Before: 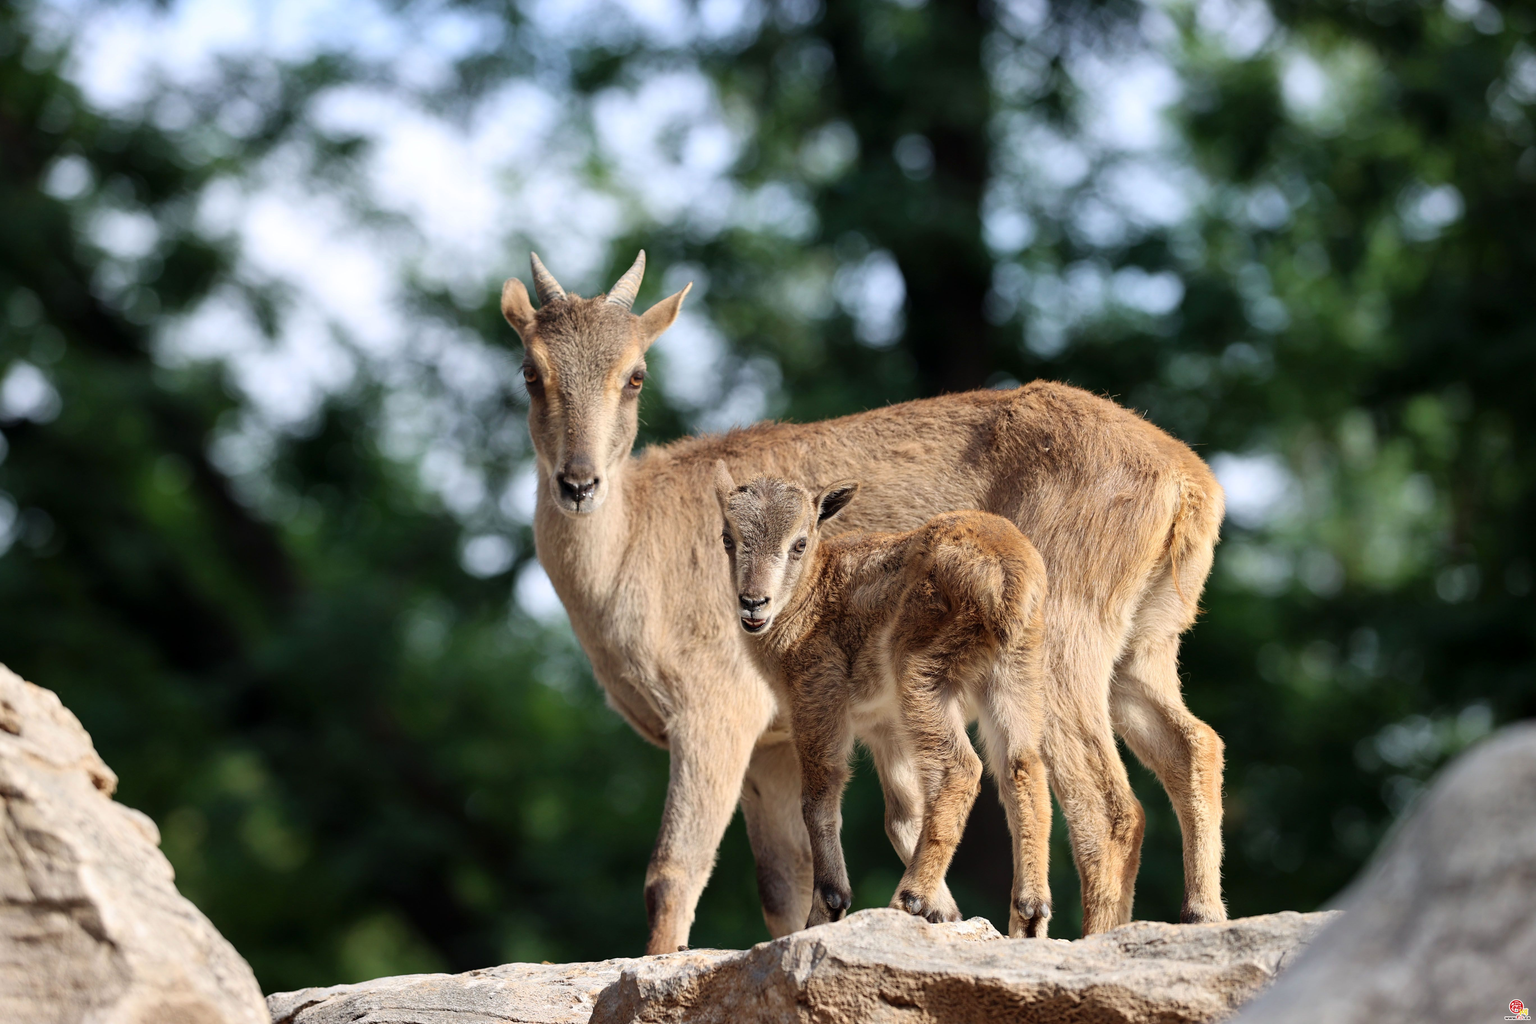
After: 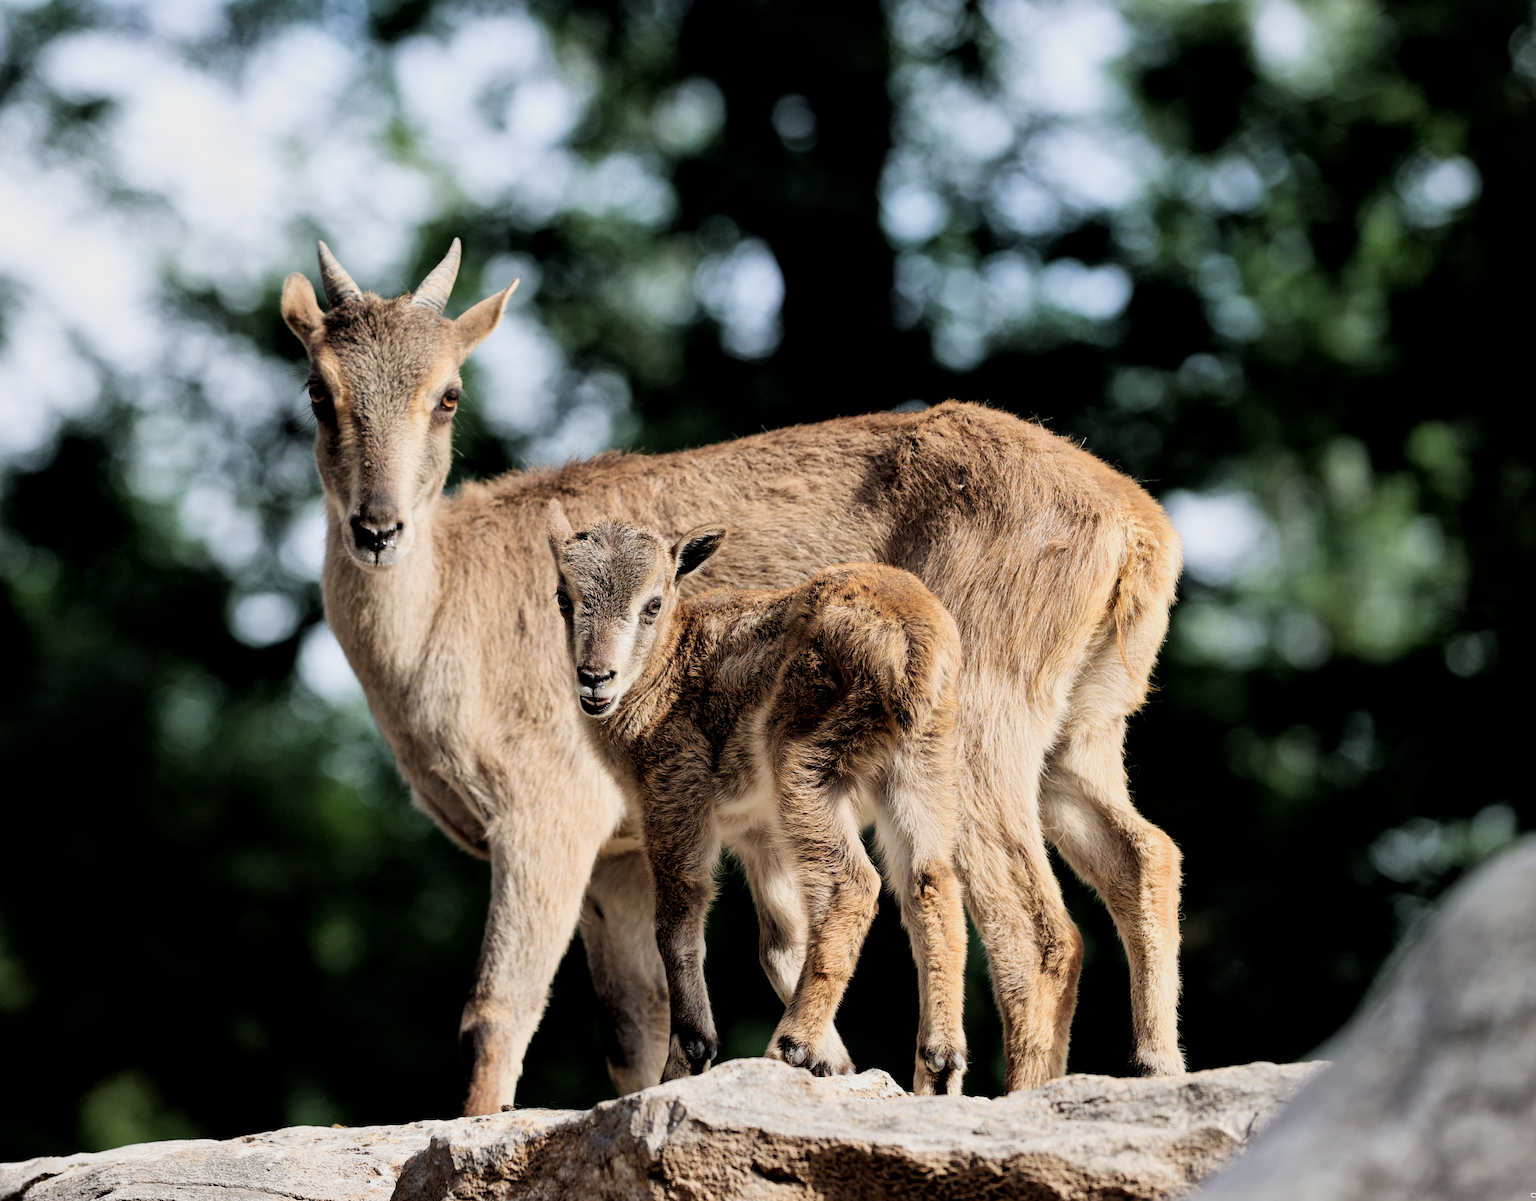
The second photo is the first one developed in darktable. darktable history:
crop and rotate: left 17.959%, top 5.771%, right 1.742%
local contrast: mode bilateral grid, contrast 20, coarseness 50, detail 120%, midtone range 0.2
filmic rgb: black relative exposure -5 EV, white relative exposure 3.5 EV, hardness 3.19, contrast 1.3, highlights saturation mix -50%
